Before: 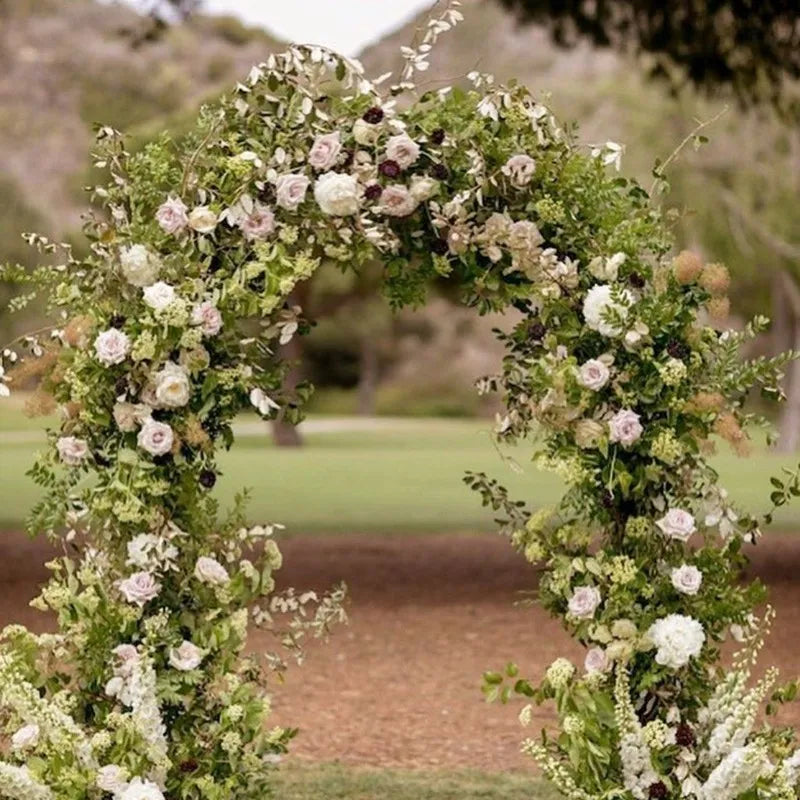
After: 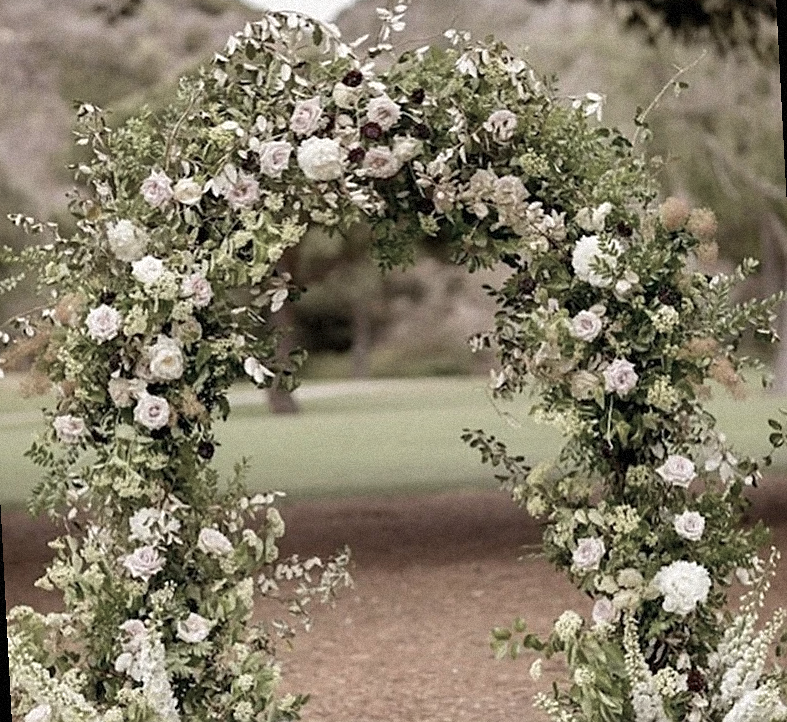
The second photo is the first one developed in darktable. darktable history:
color correction: saturation 0.57
rotate and perspective: rotation -3°, crop left 0.031, crop right 0.968, crop top 0.07, crop bottom 0.93
grain: mid-tones bias 0%
contrast brightness saturation: contrast 0.08, saturation 0.2
shadows and highlights: shadows 25, highlights -25
color zones: curves: ch0 [(0, 0.5) (0.143, 0.5) (0.286, 0.5) (0.429, 0.504) (0.571, 0.5) (0.714, 0.509) (0.857, 0.5) (1, 0.5)]; ch1 [(0, 0.425) (0.143, 0.425) (0.286, 0.375) (0.429, 0.405) (0.571, 0.5) (0.714, 0.47) (0.857, 0.425) (1, 0.435)]; ch2 [(0, 0.5) (0.143, 0.5) (0.286, 0.5) (0.429, 0.517) (0.571, 0.5) (0.714, 0.51) (0.857, 0.5) (1, 0.5)]
sharpen: amount 0.478
